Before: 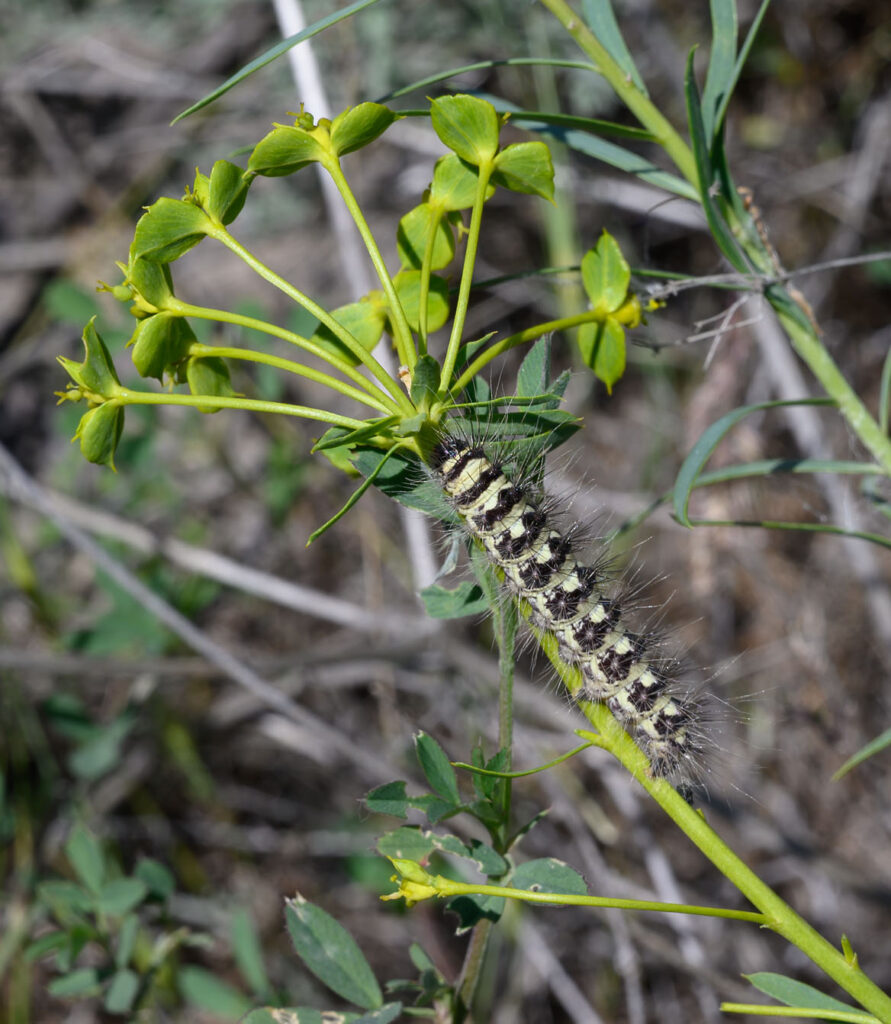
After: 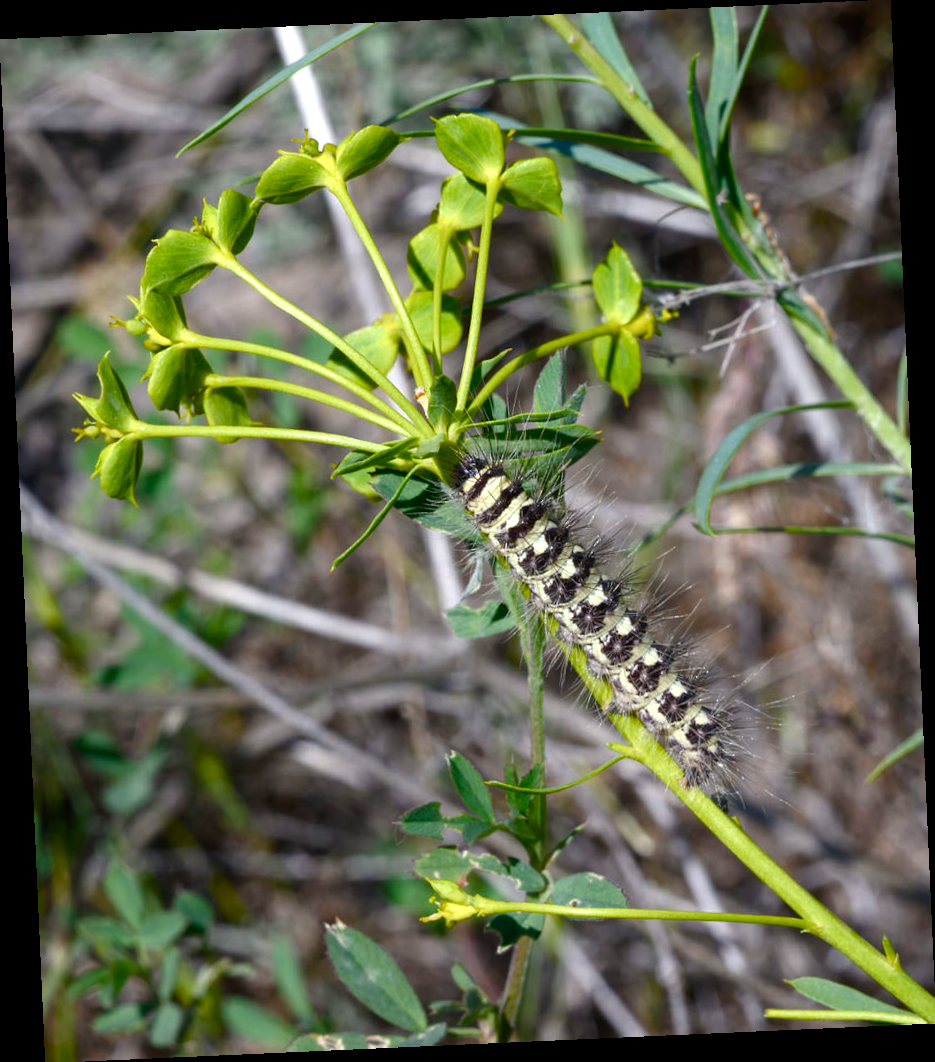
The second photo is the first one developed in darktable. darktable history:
color balance rgb: perceptual saturation grading › global saturation 25%, perceptual saturation grading › highlights -50%, perceptual saturation grading › shadows 30%, perceptual brilliance grading › global brilliance 12%, global vibrance 20%
rotate and perspective: rotation -2.56°, automatic cropping off
shadows and highlights: shadows -24.28, highlights 49.77, soften with gaussian
